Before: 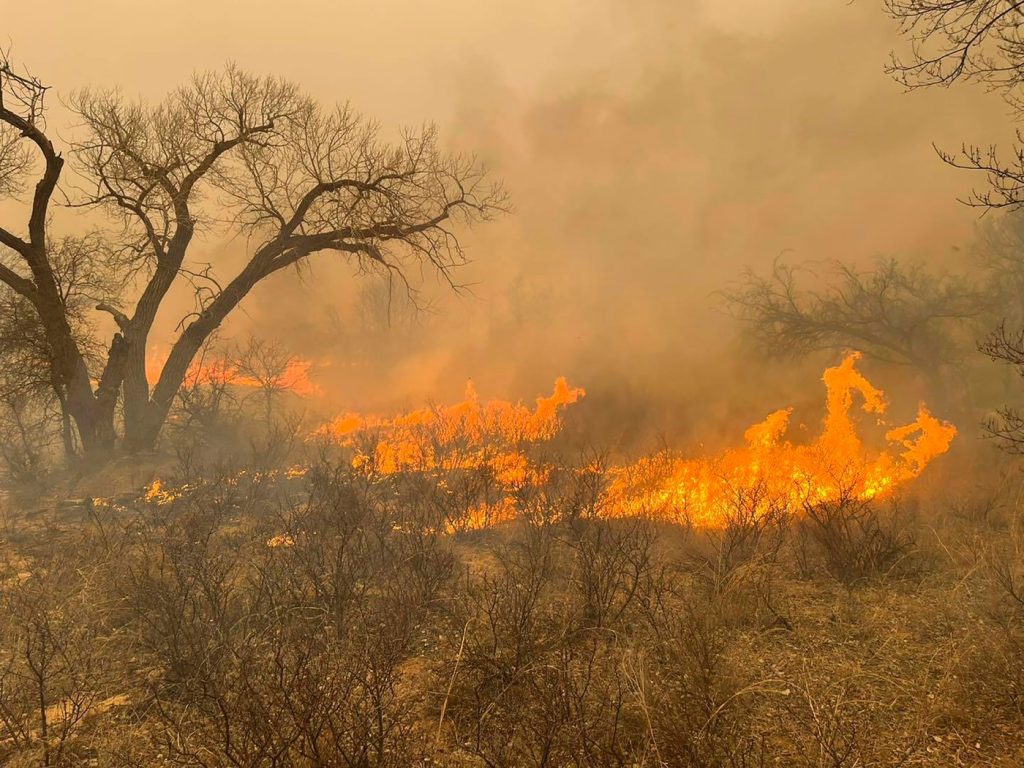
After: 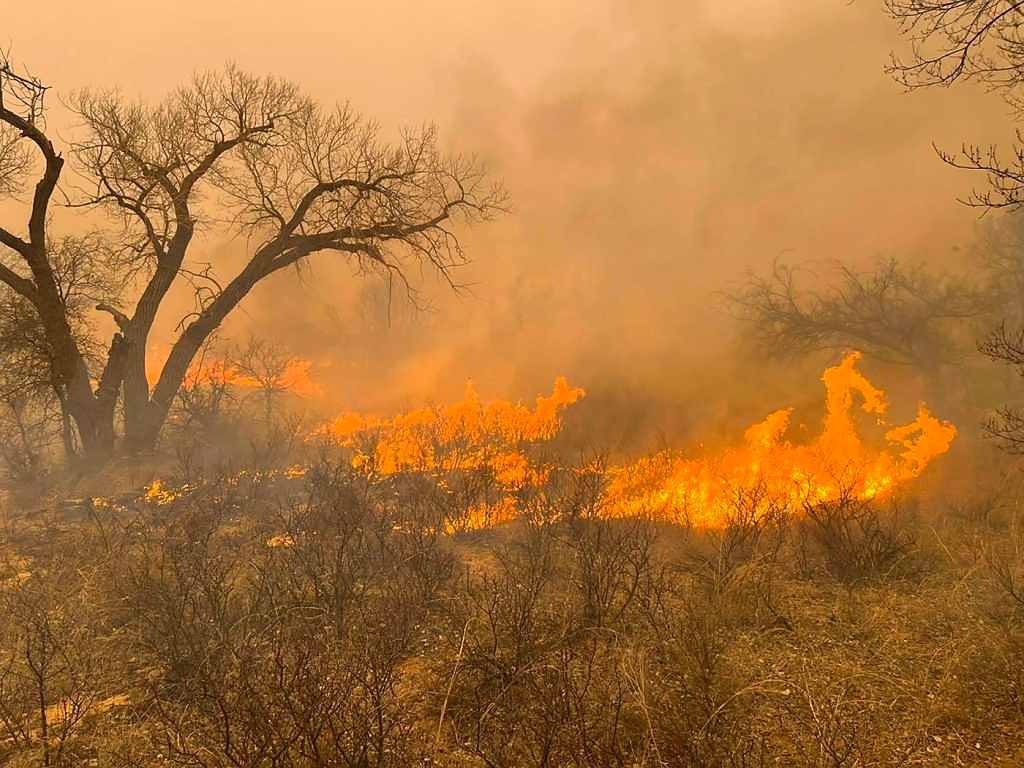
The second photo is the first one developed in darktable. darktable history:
sharpen: radius 1, threshold 1
color correction: highlights a* 1.39, highlights b* 17.83
white balance: red 1.042, blue 1.17
